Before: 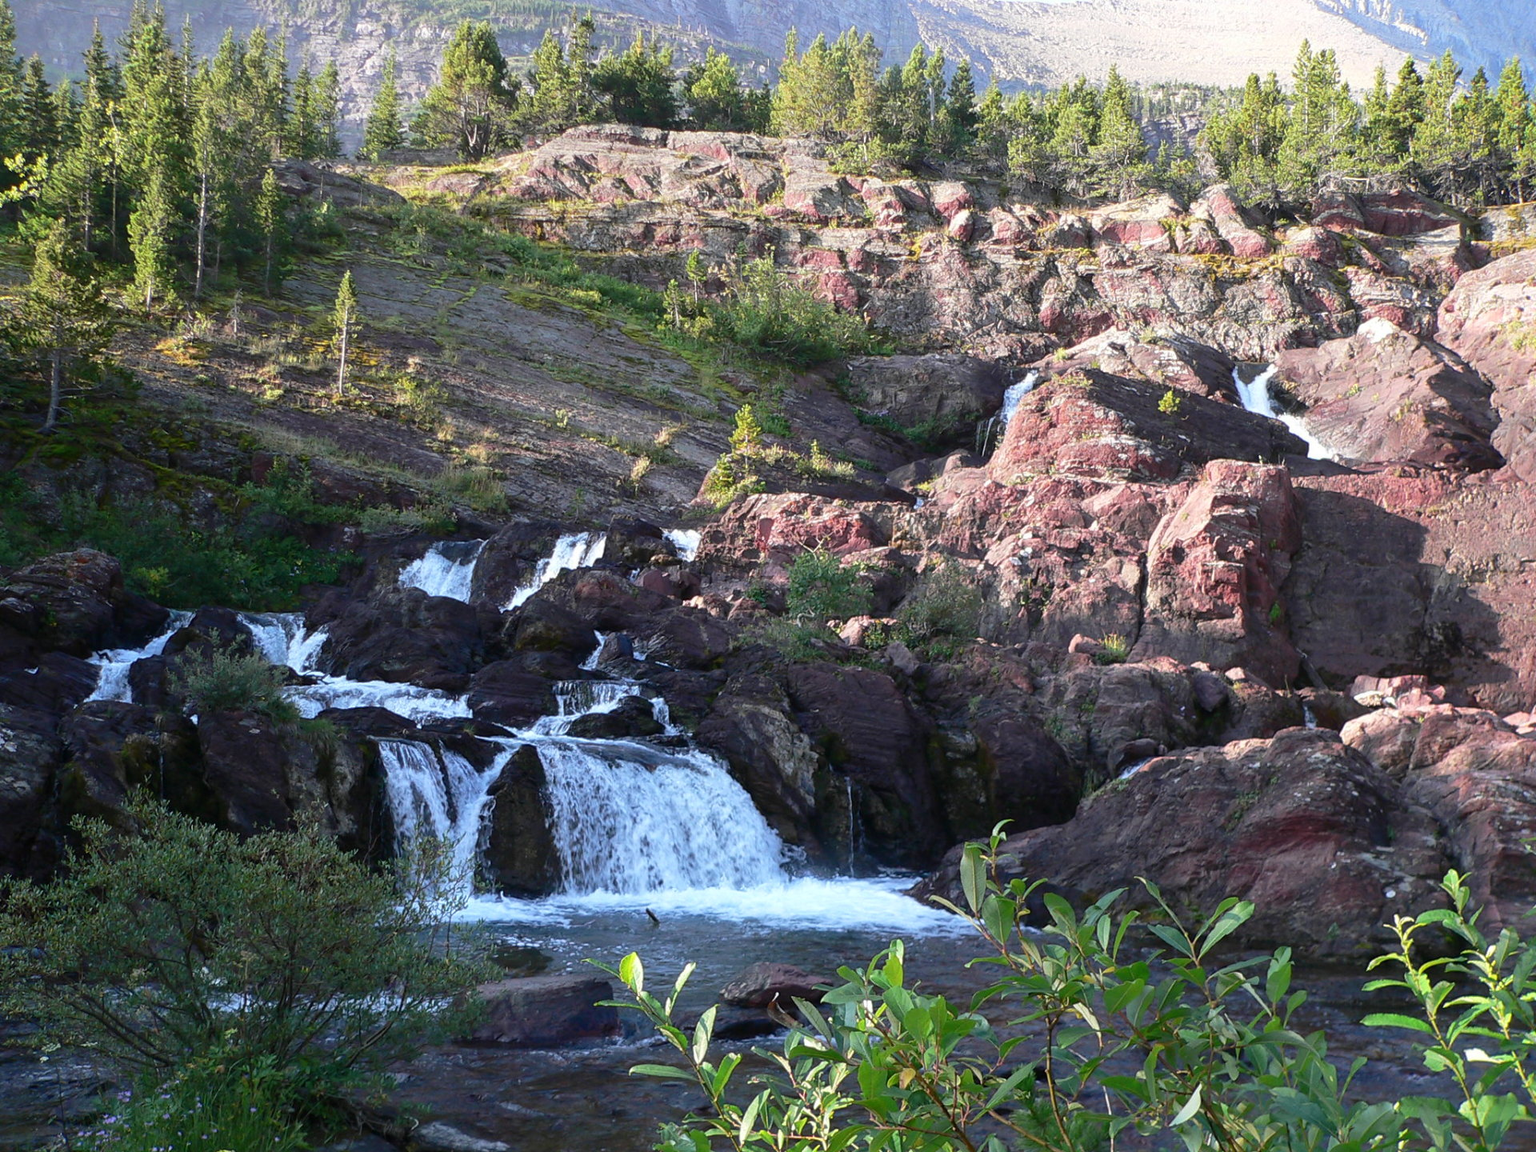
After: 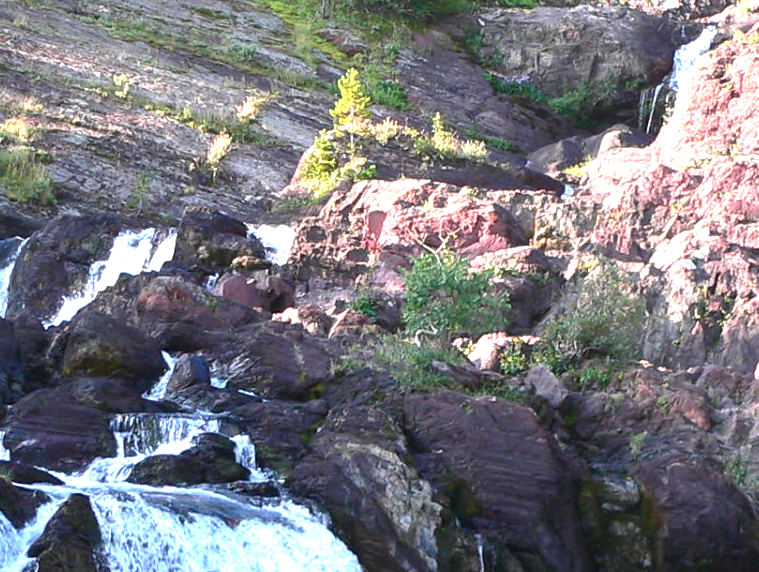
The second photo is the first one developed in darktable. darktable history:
crop: left 30.284%, top 30.412%, right 30.167%, bottom 29.825%
exposure: black level correction 0, exposure 1.2 EV, compensate highlight preservation false
